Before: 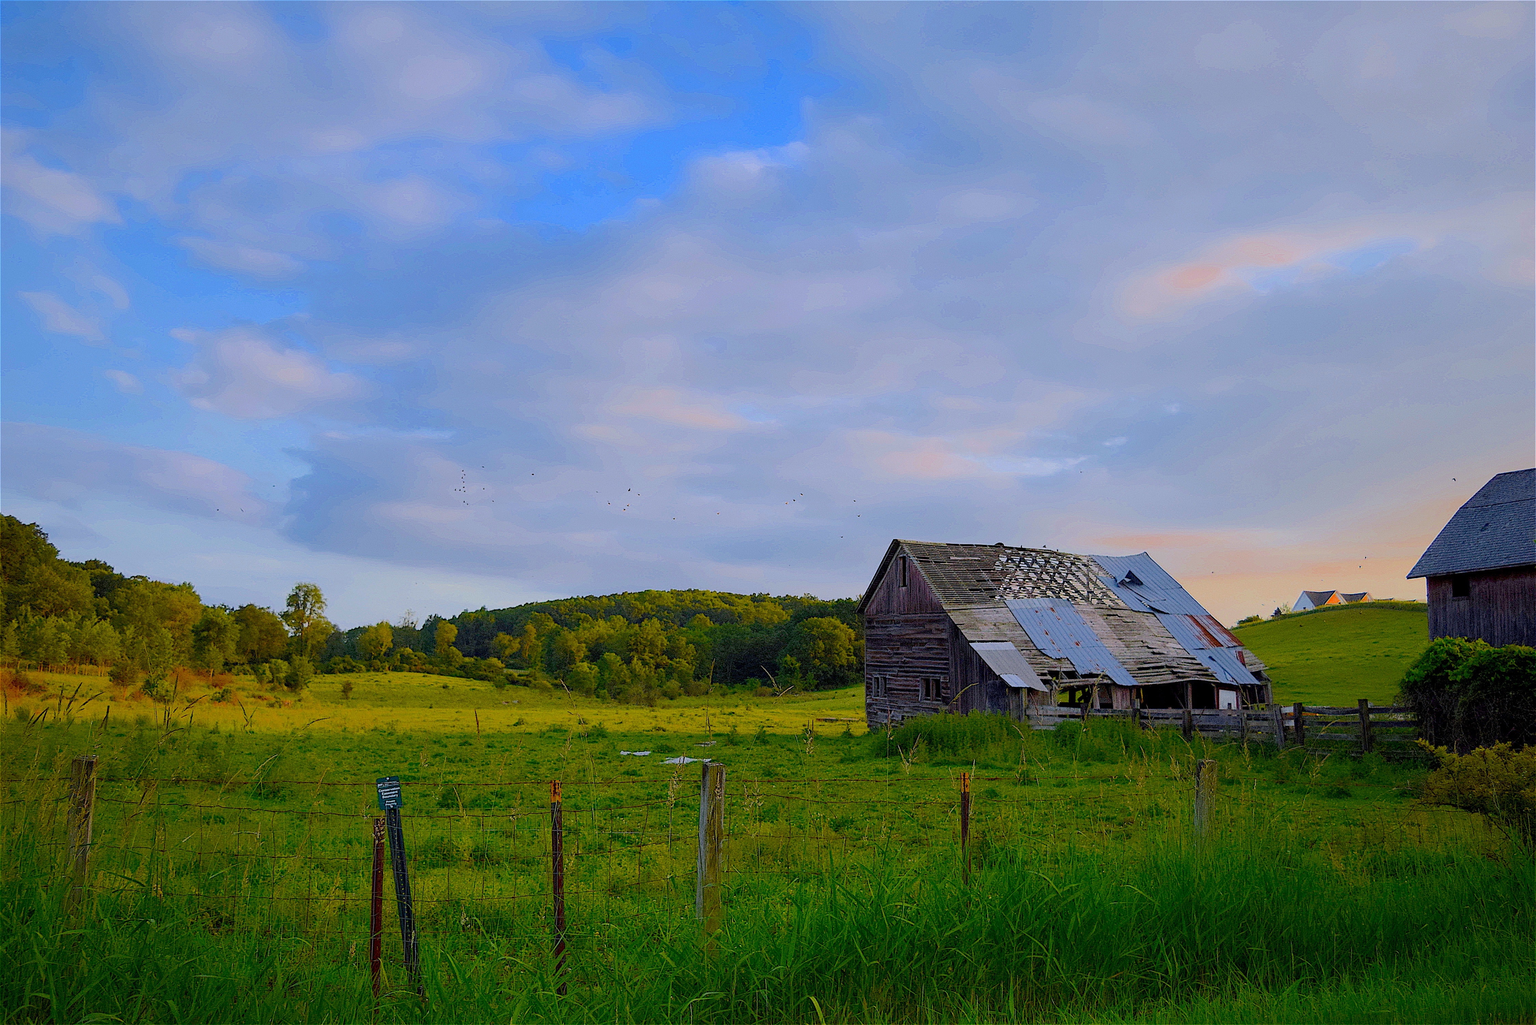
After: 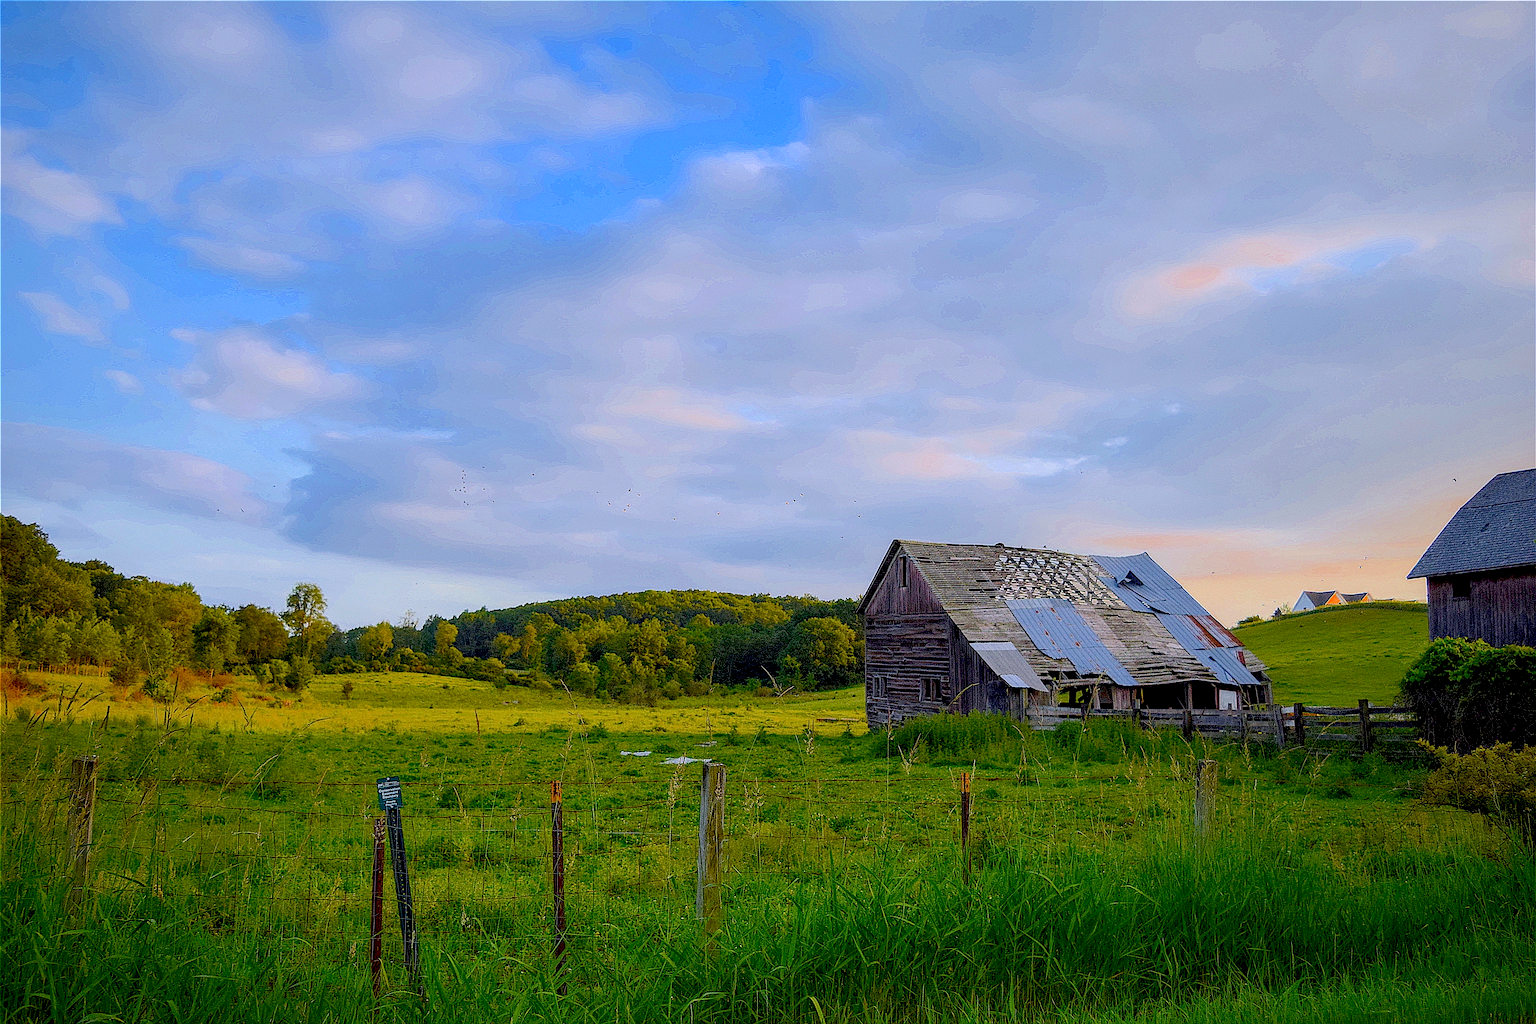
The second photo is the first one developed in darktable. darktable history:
local contrast: detail 130%
sharpen: on, module defaults
tone equalizer: on, module defaults
exposure: black level correction 0.005, exposure 0.286 EV, compensate highlight preservation false
